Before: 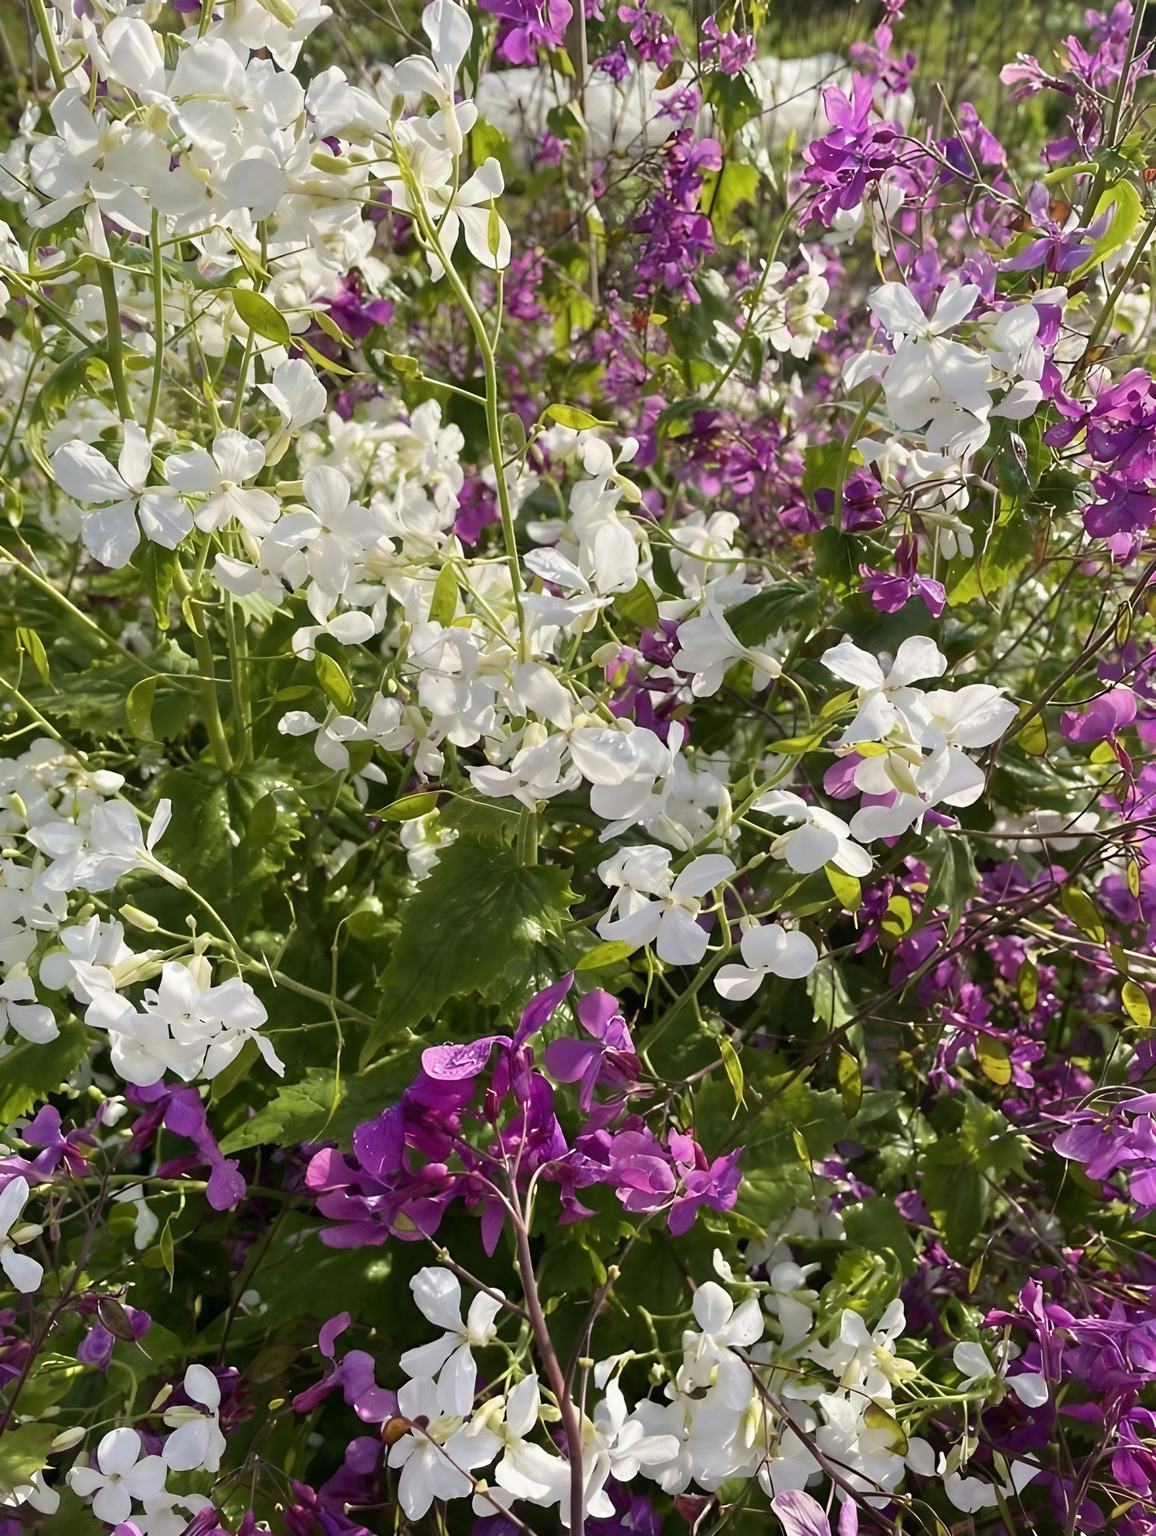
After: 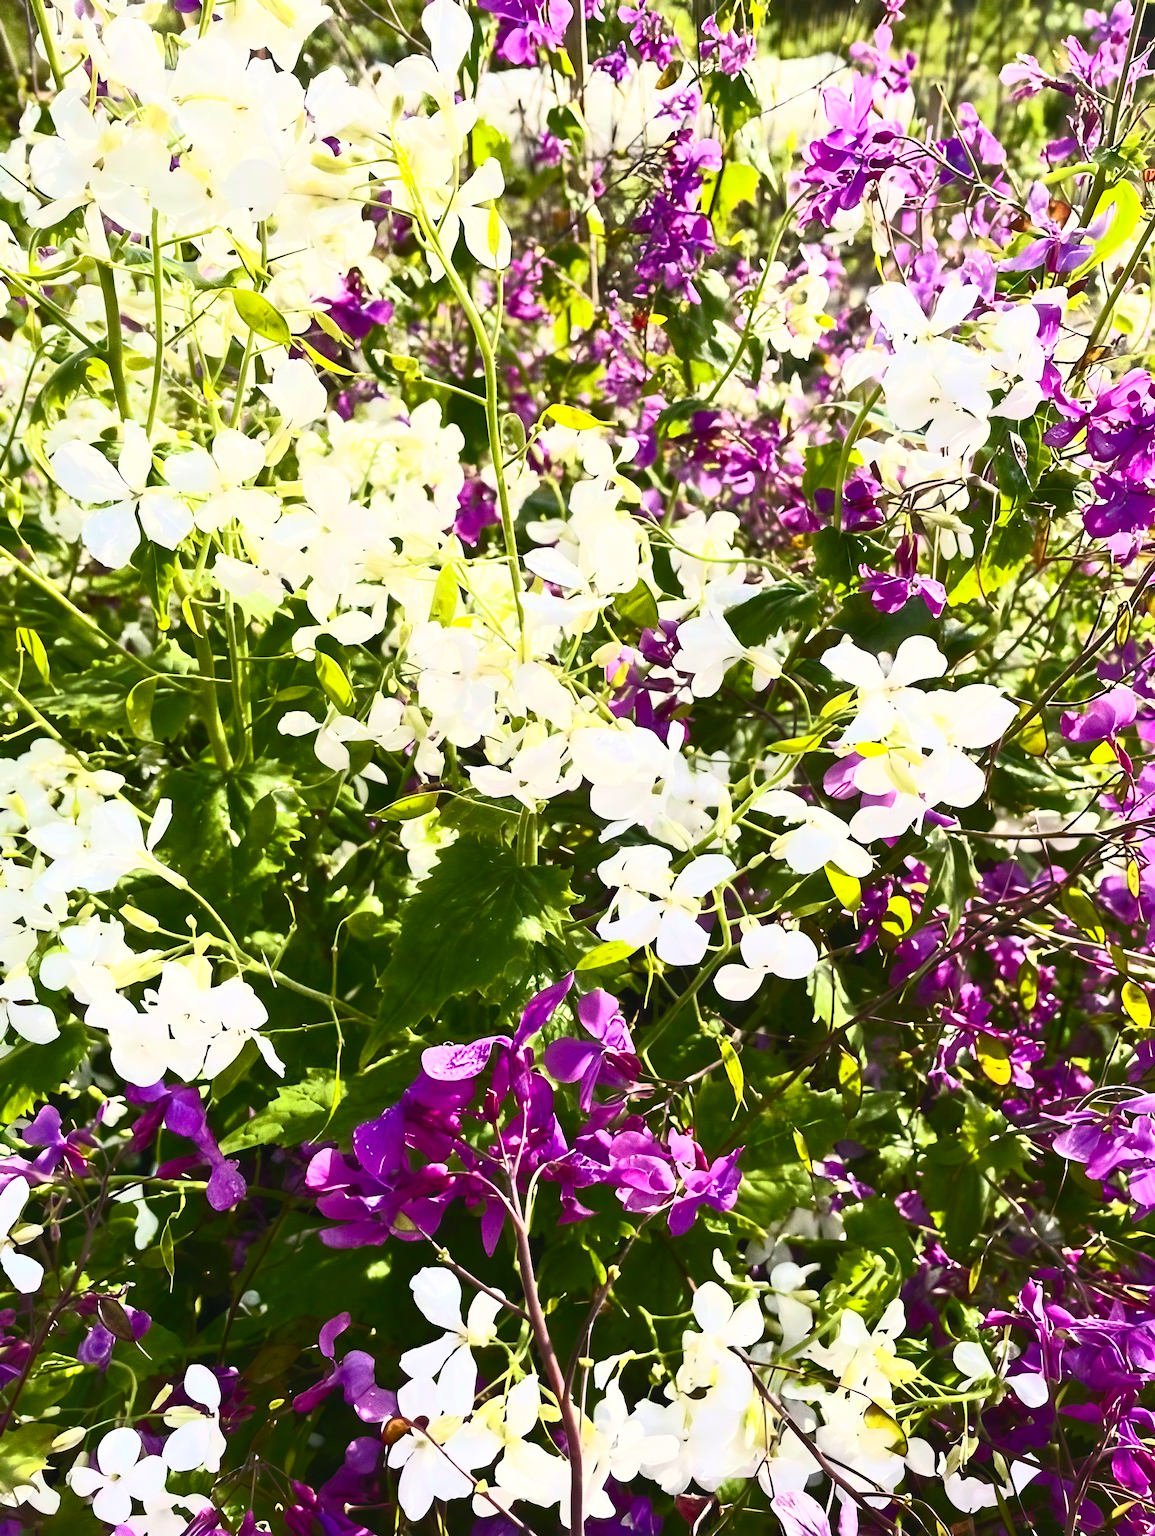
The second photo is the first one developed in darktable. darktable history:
contrast brightness saturation: contrast 0.833, brightness 0.606, saturation 0.573
